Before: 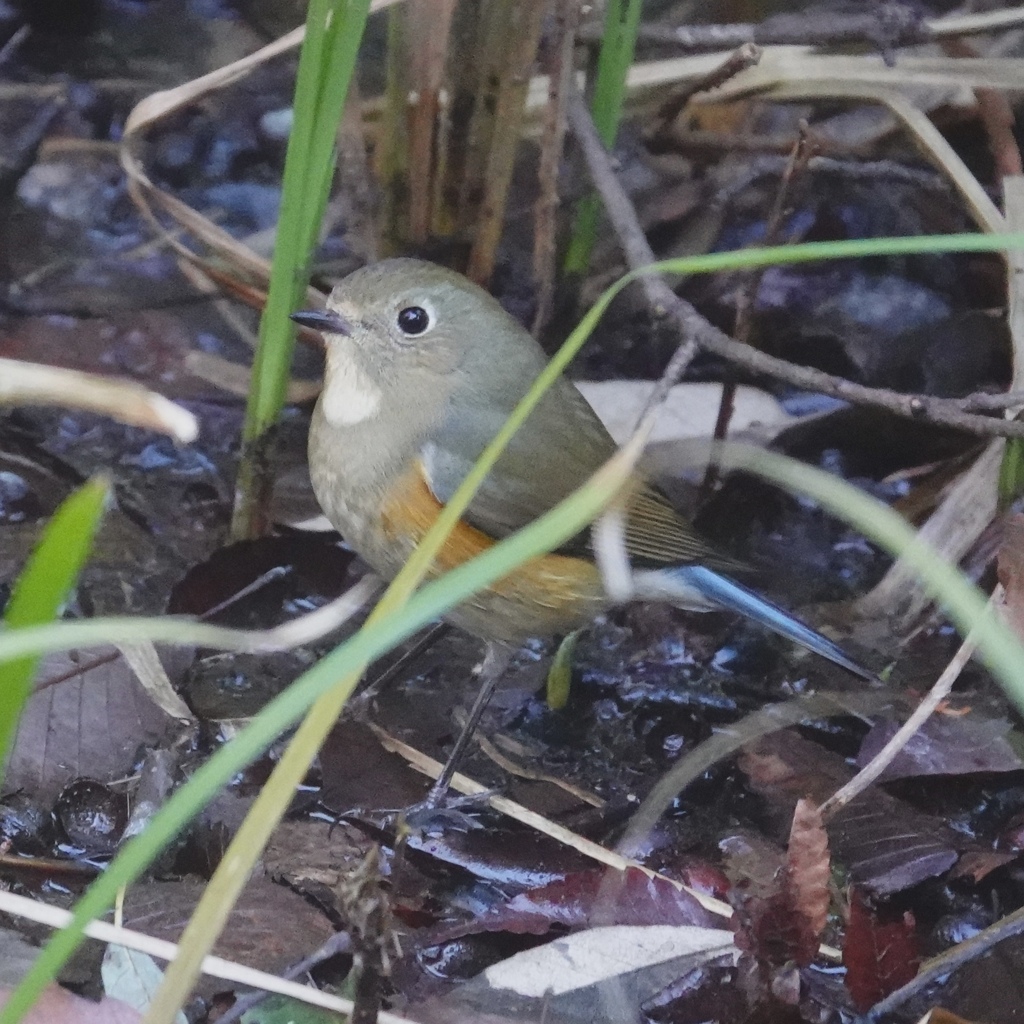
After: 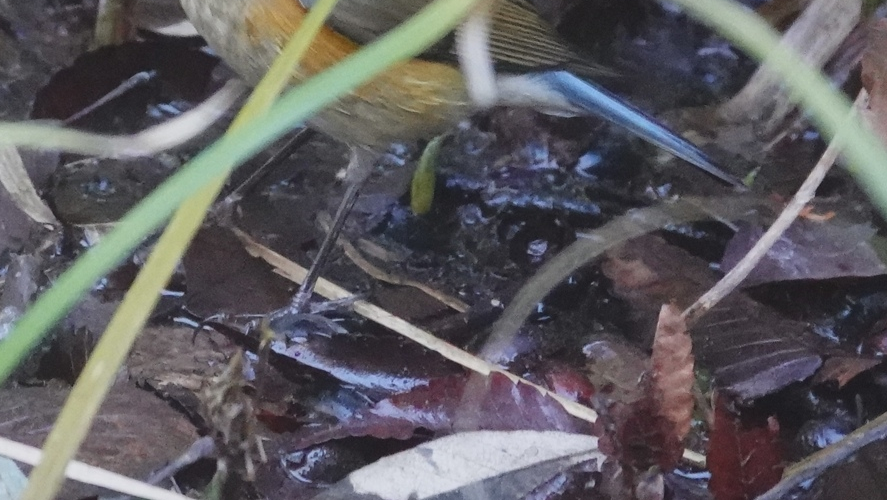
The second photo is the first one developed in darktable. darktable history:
crop and rotate: left 13.322%, top 48.414%, bottom 2.725%
